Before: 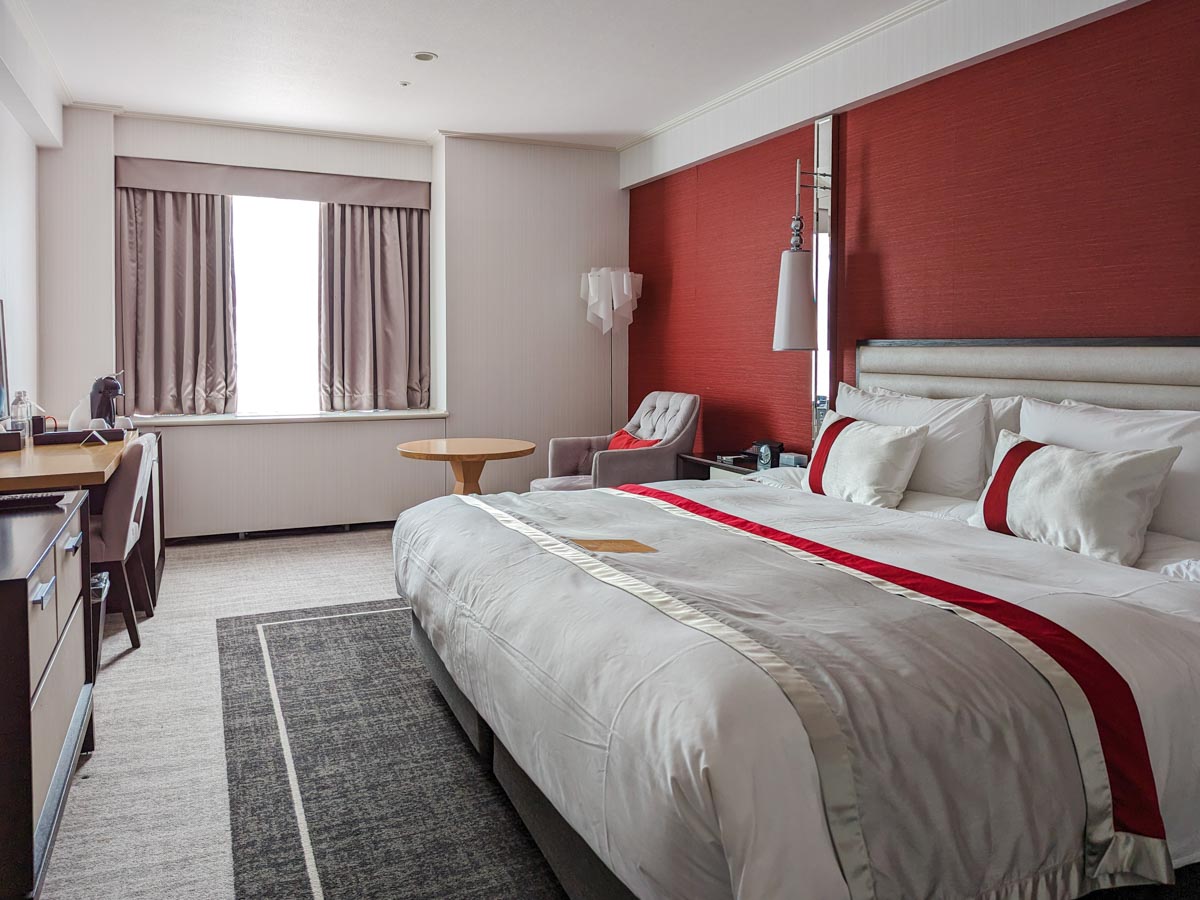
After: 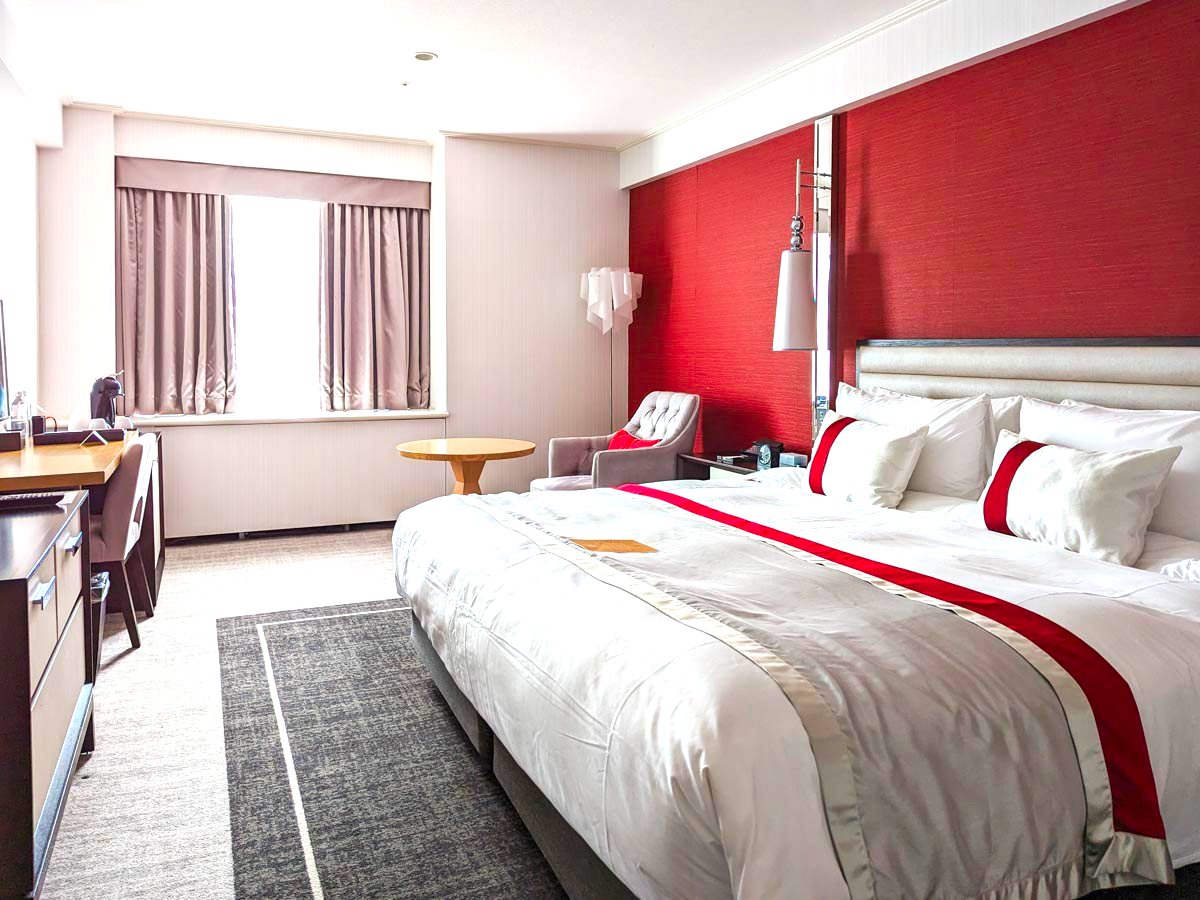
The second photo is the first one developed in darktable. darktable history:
contrast brightness saturation: brightness -0.026, saturation 0.37
exposure: black level correction 0, exposure 1 EV, compensate highlight preservation false
